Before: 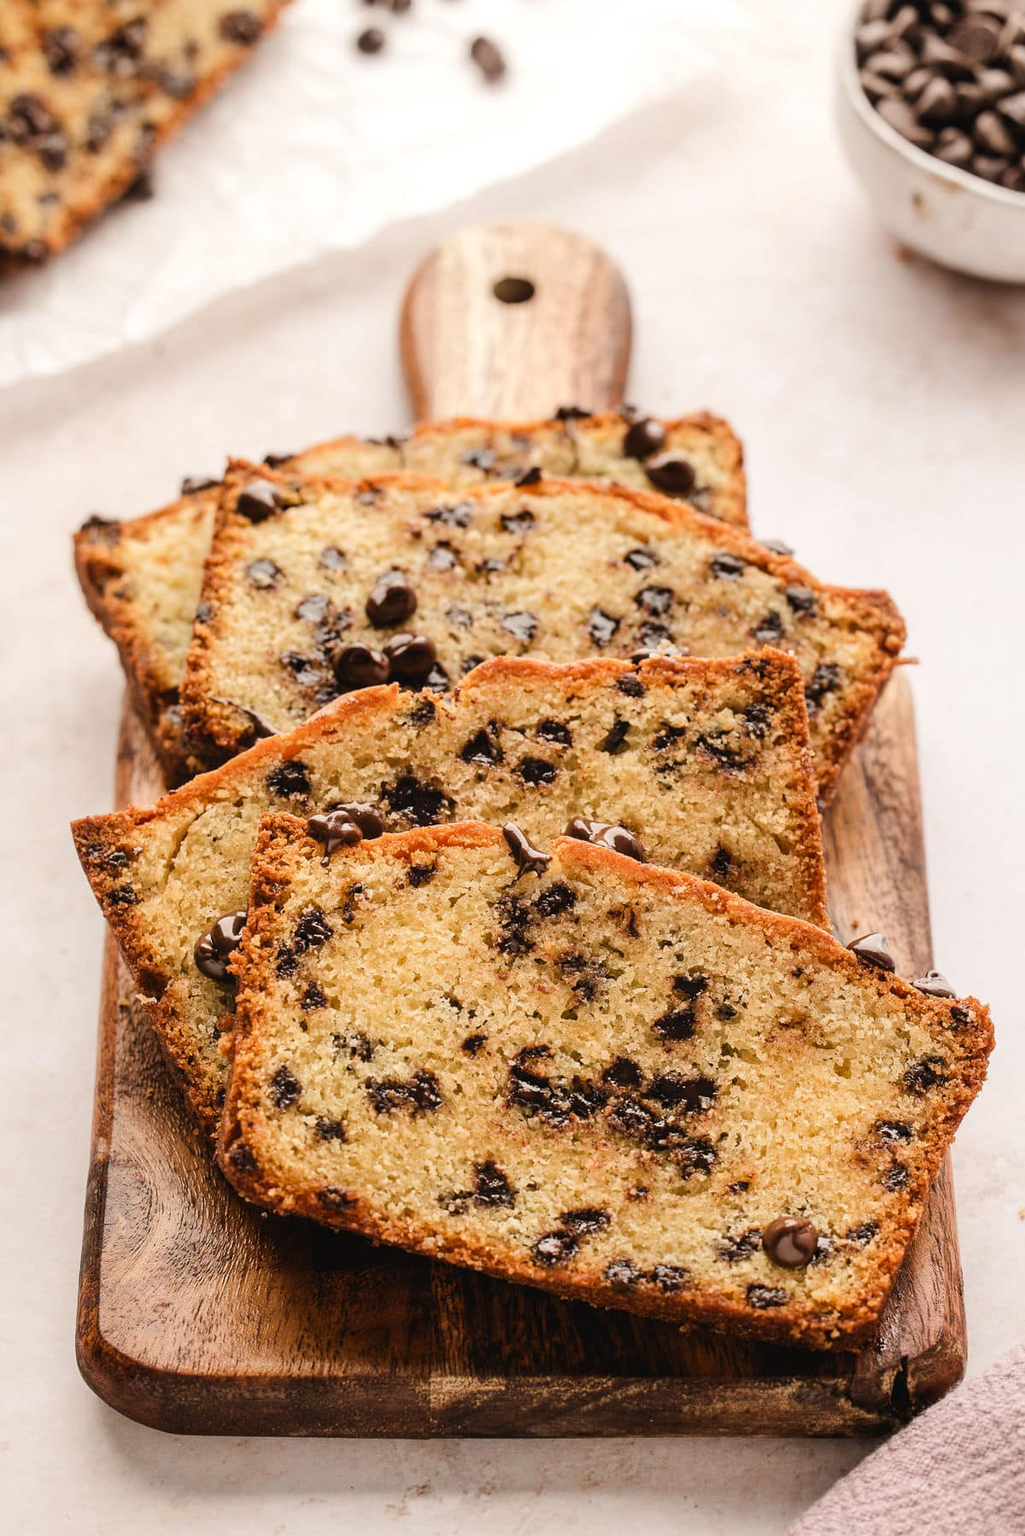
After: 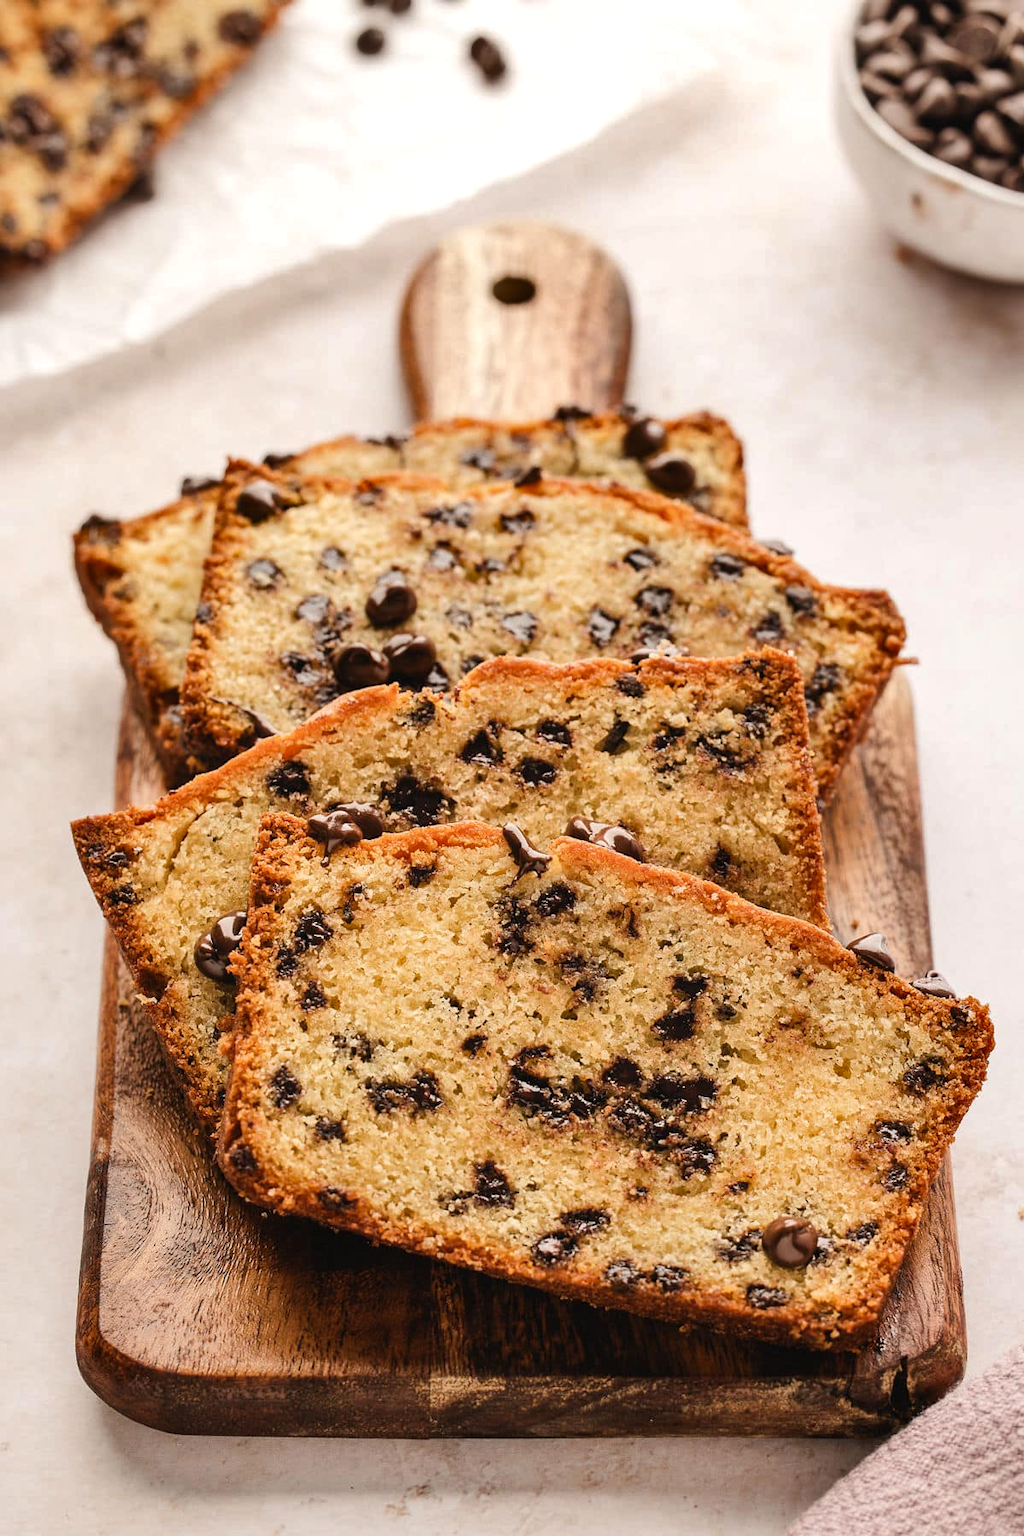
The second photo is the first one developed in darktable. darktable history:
levels: black 0.055%, white 99.88%, levels [0, 0.492, 0.984]
shadows and highlights: shadows 33.43, highlights -46.38, compress 49.68%, soften with gaussian
